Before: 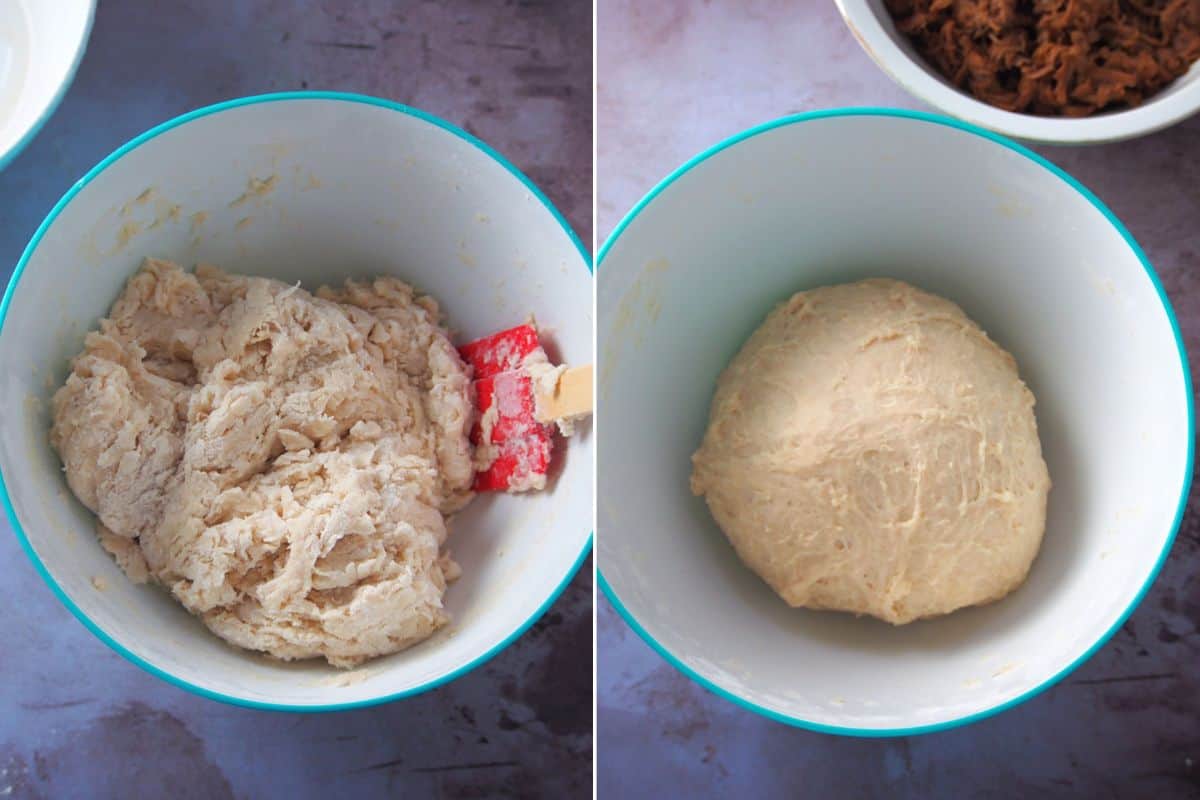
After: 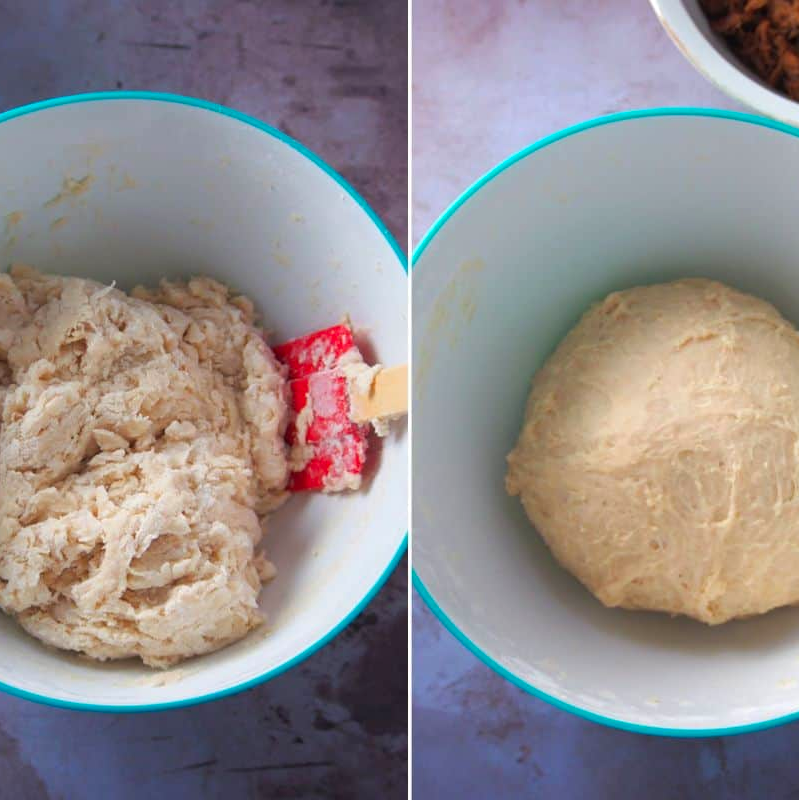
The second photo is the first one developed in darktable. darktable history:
color correction: saturation 1.11
tone equalizer: on, module defaults
crop: left 15.419%, right 17.914%
